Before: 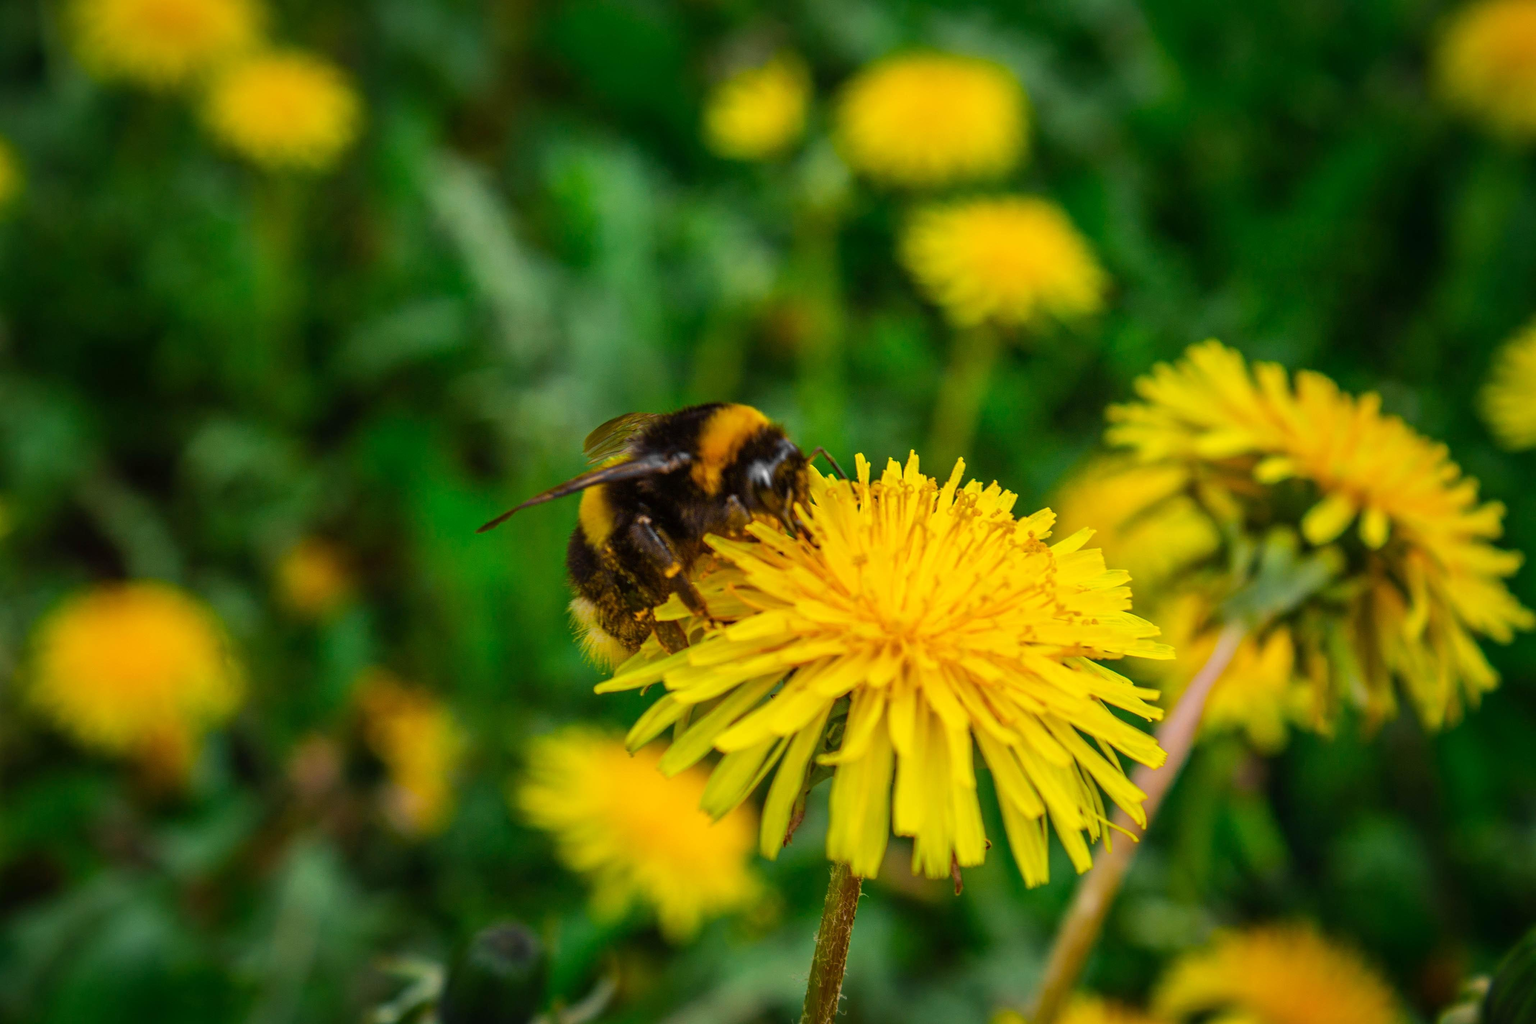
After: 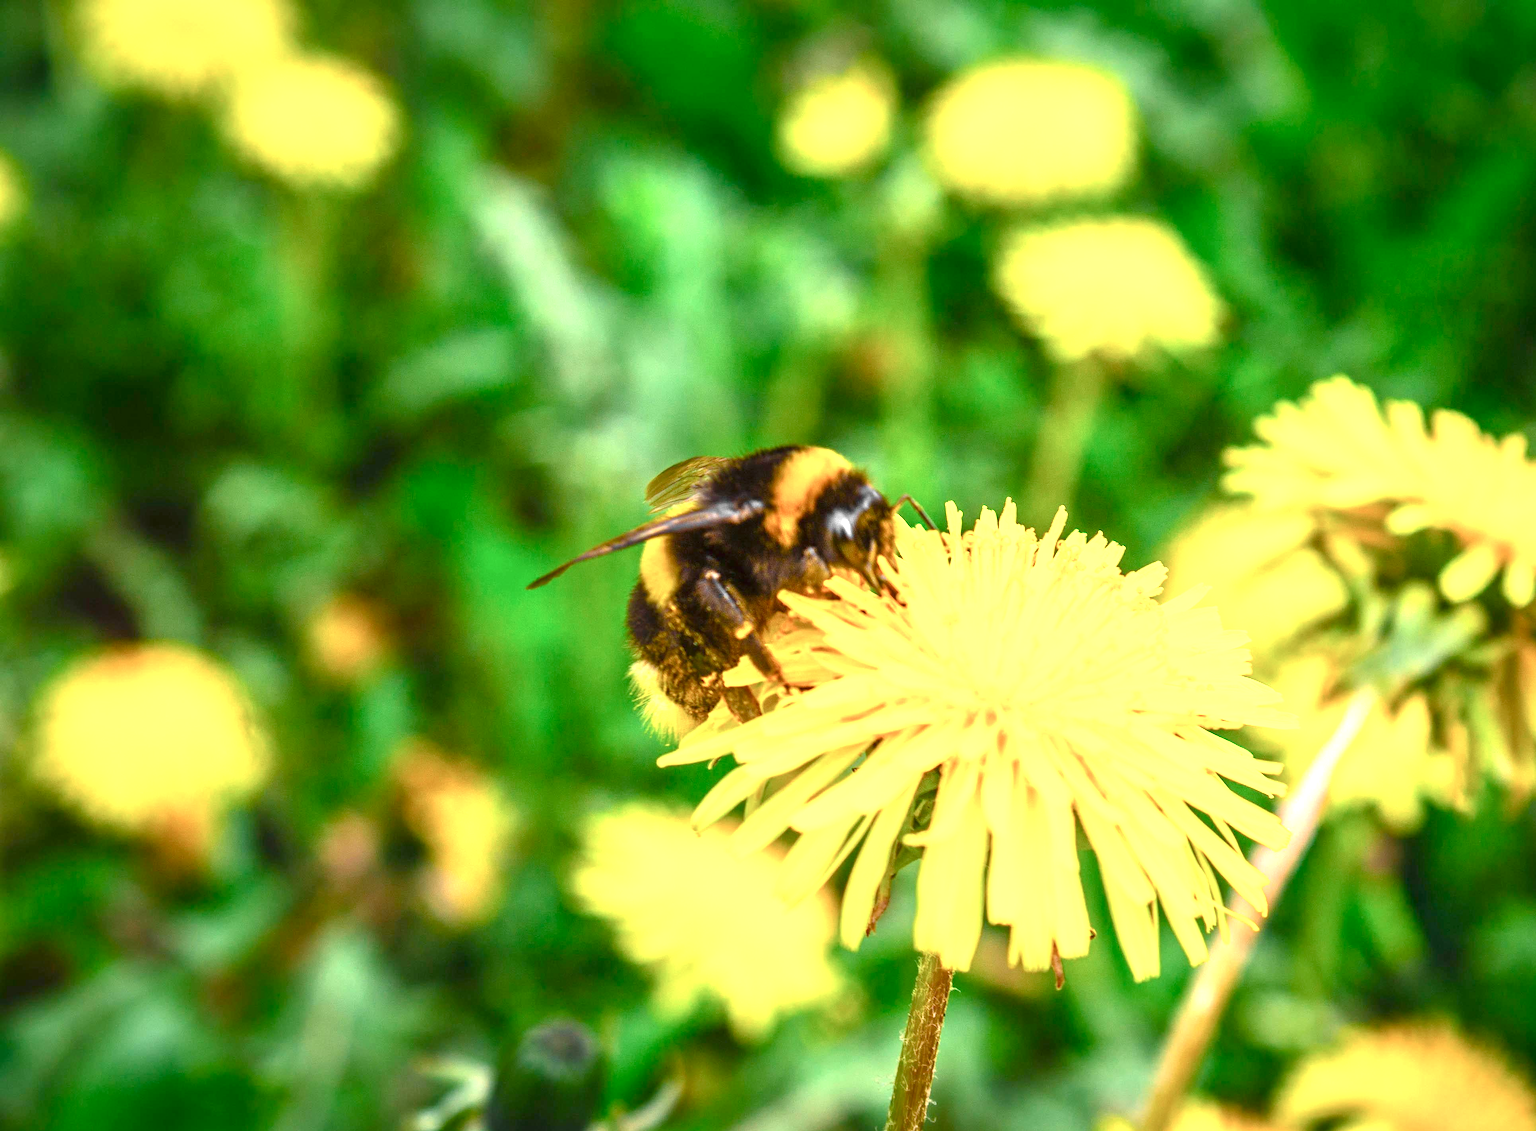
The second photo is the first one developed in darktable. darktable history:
exposure: black level correction 0, exposure 1.74 EV, compensate highlight preservation false
color balance rgb: perceptual saturation grading › global saturation -0.073%, perceptual saturation grading › highlights -15.852%, perceptual saturation grading › shadows 24.031%, global vibrance 9.192%
crop: right 9.509%, bottom 0.038%
